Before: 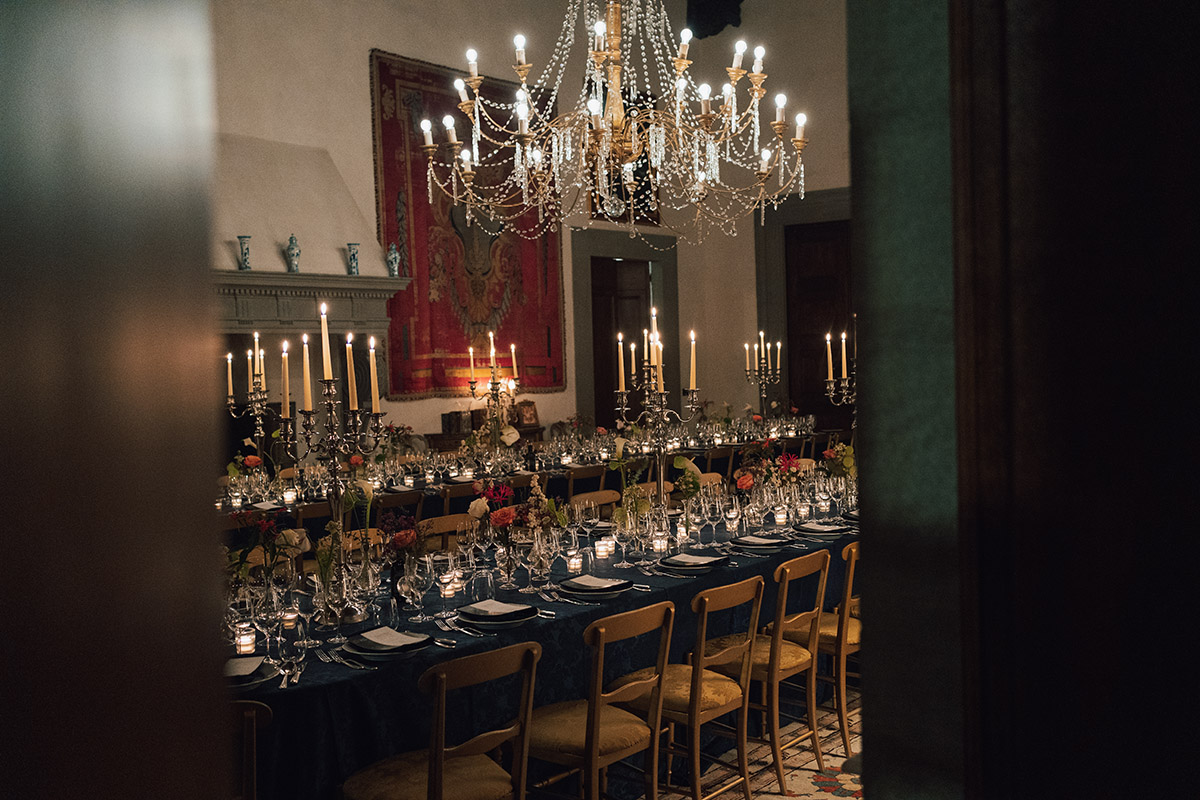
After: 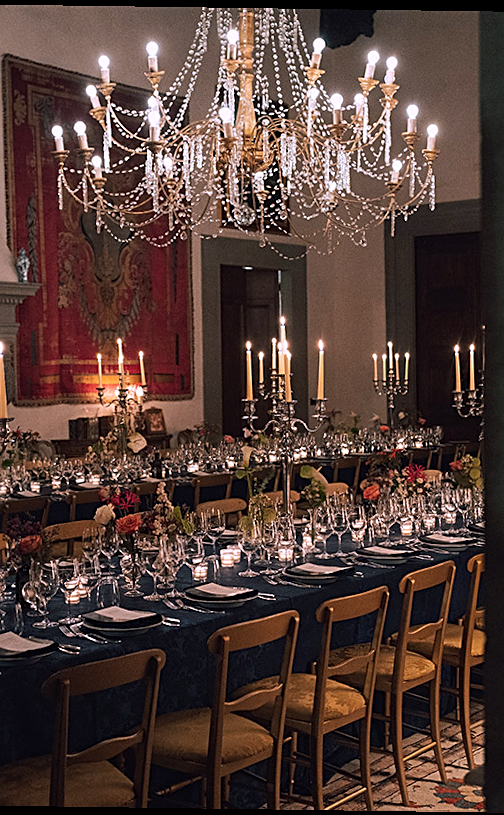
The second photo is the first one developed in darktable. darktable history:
rotate and perspective: rotation 0.8°, automatic cropping off
white balance: red 1.066, blue 1.119
crop: left 31.229%, right 27.105%
sharpen: on, module defaults
